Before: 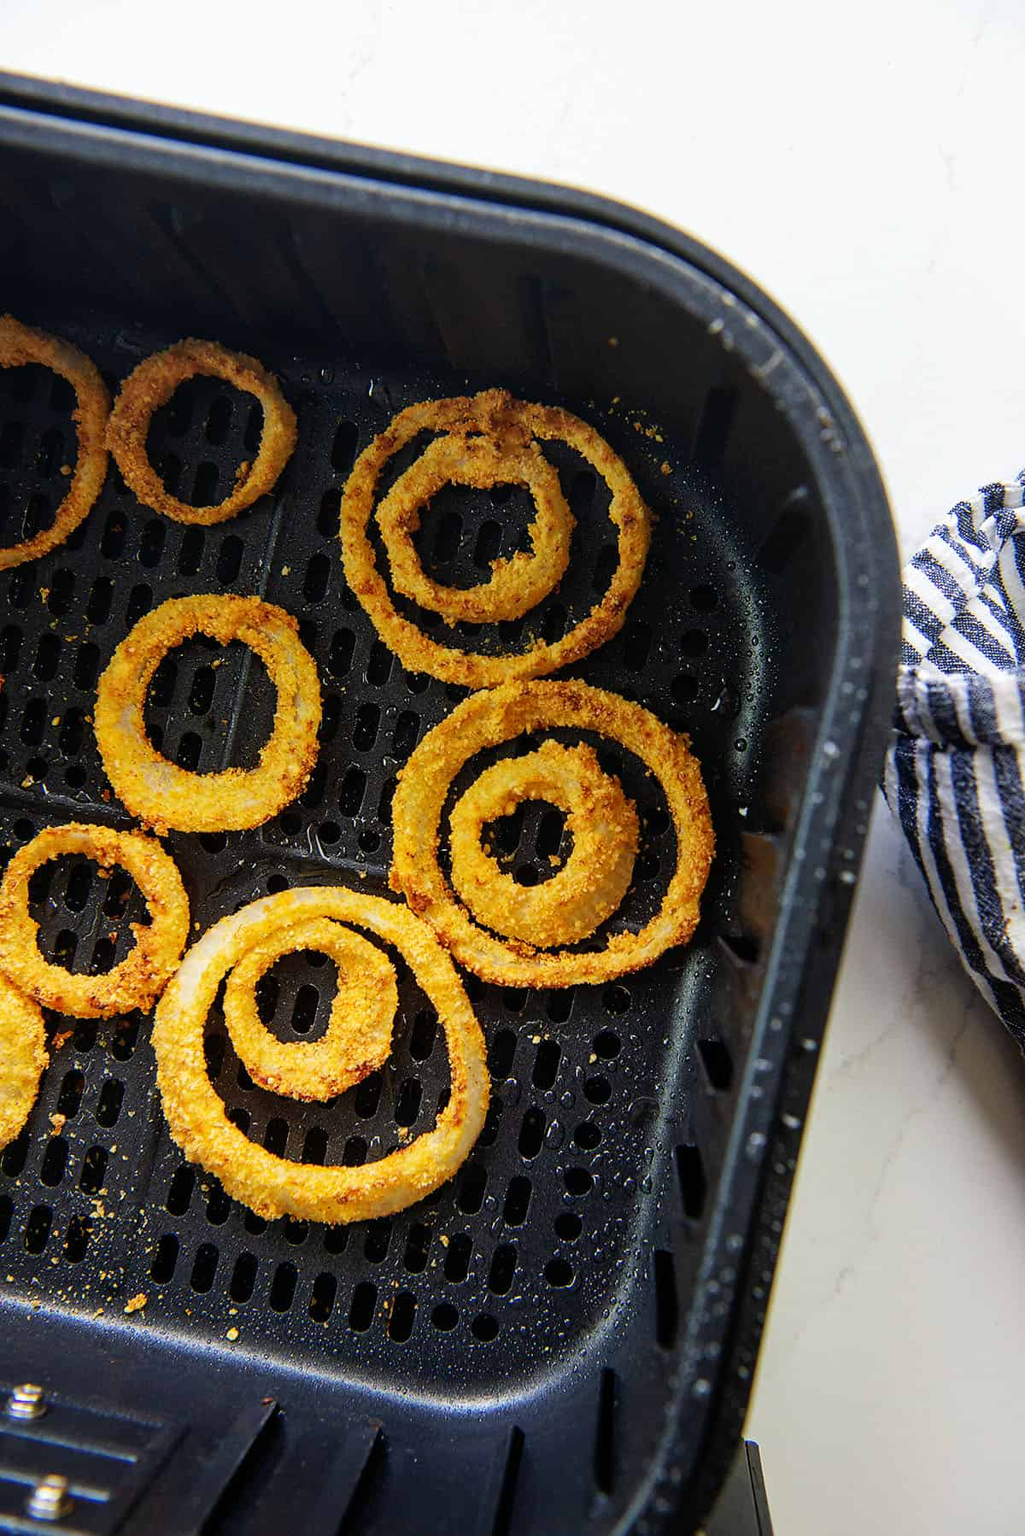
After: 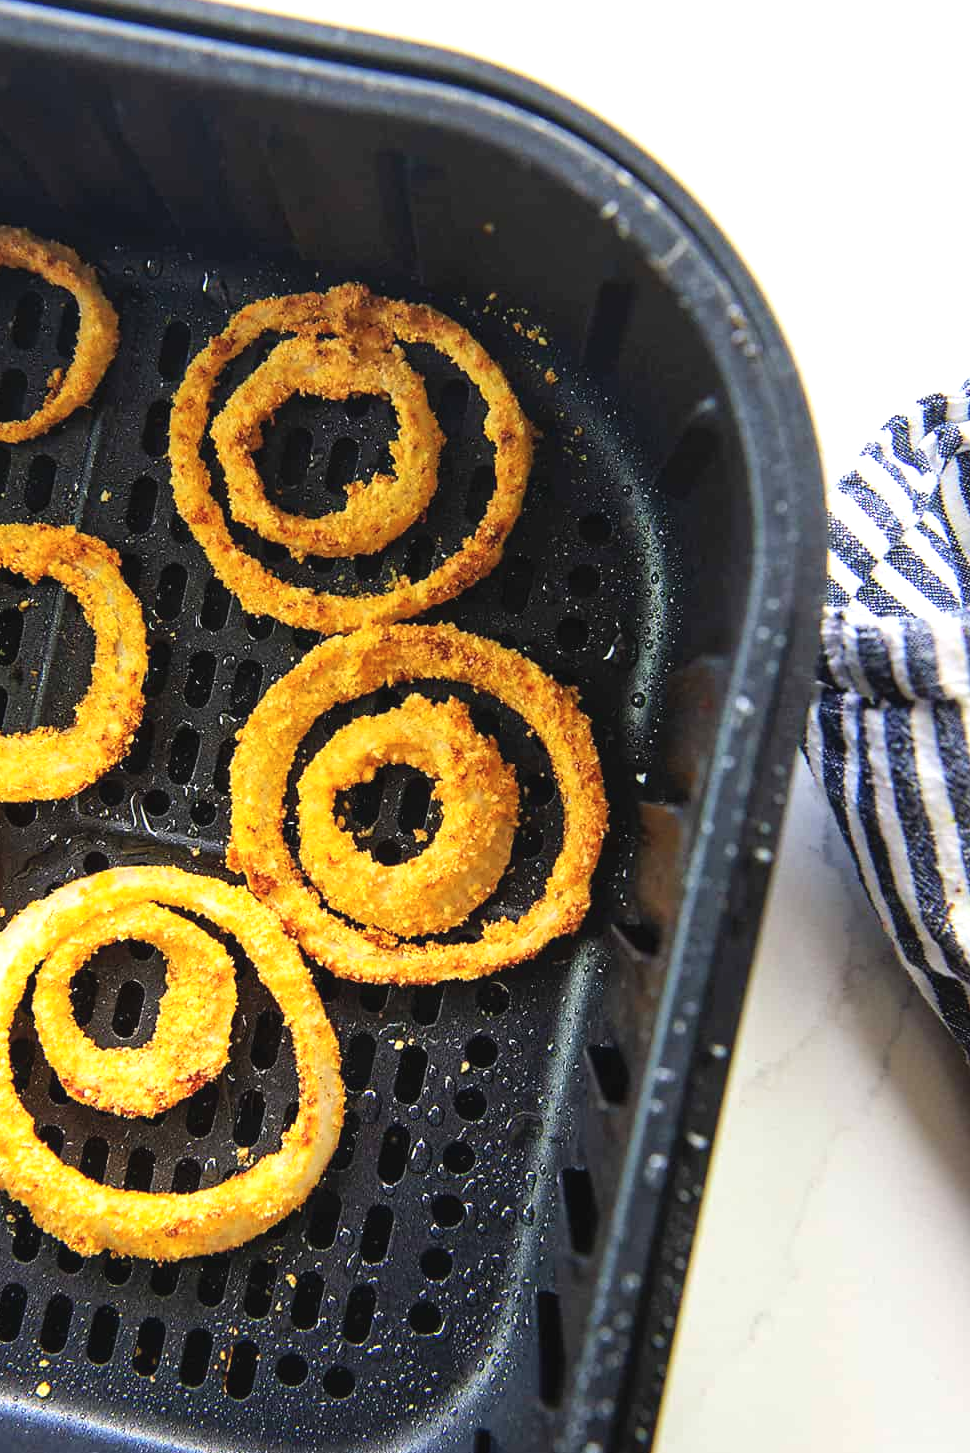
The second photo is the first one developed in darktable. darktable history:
tone curve: curves: ch0 [(0, 0) (0.003, 0.003) (0.011, 0.011) (0.025, 0.025) (0.044, 0.044) (0.069, 0.069) (0.1, 0.099) (0.136, 0.135) (0.177, 0.177) (0.224, 0.224) (0.277, 0.276) (0.335, 0.334) (0.399, 0.398) (0.468, 0.467) (0.543, 0.547) (0.623, 0.626) (0.709, 0.712) (0.801, 0.802) (0.898, 0.898) (1, 1)], preserve colors none
contrast brightness saturation: contrast 0.05, brightness 0.06, saturation 0.01
crop: left 19.159%, top 9.58%, bottom 9.58%
exposure: black level correction -0.002, exposure 0.54 EV, compensate highlight preservation false
